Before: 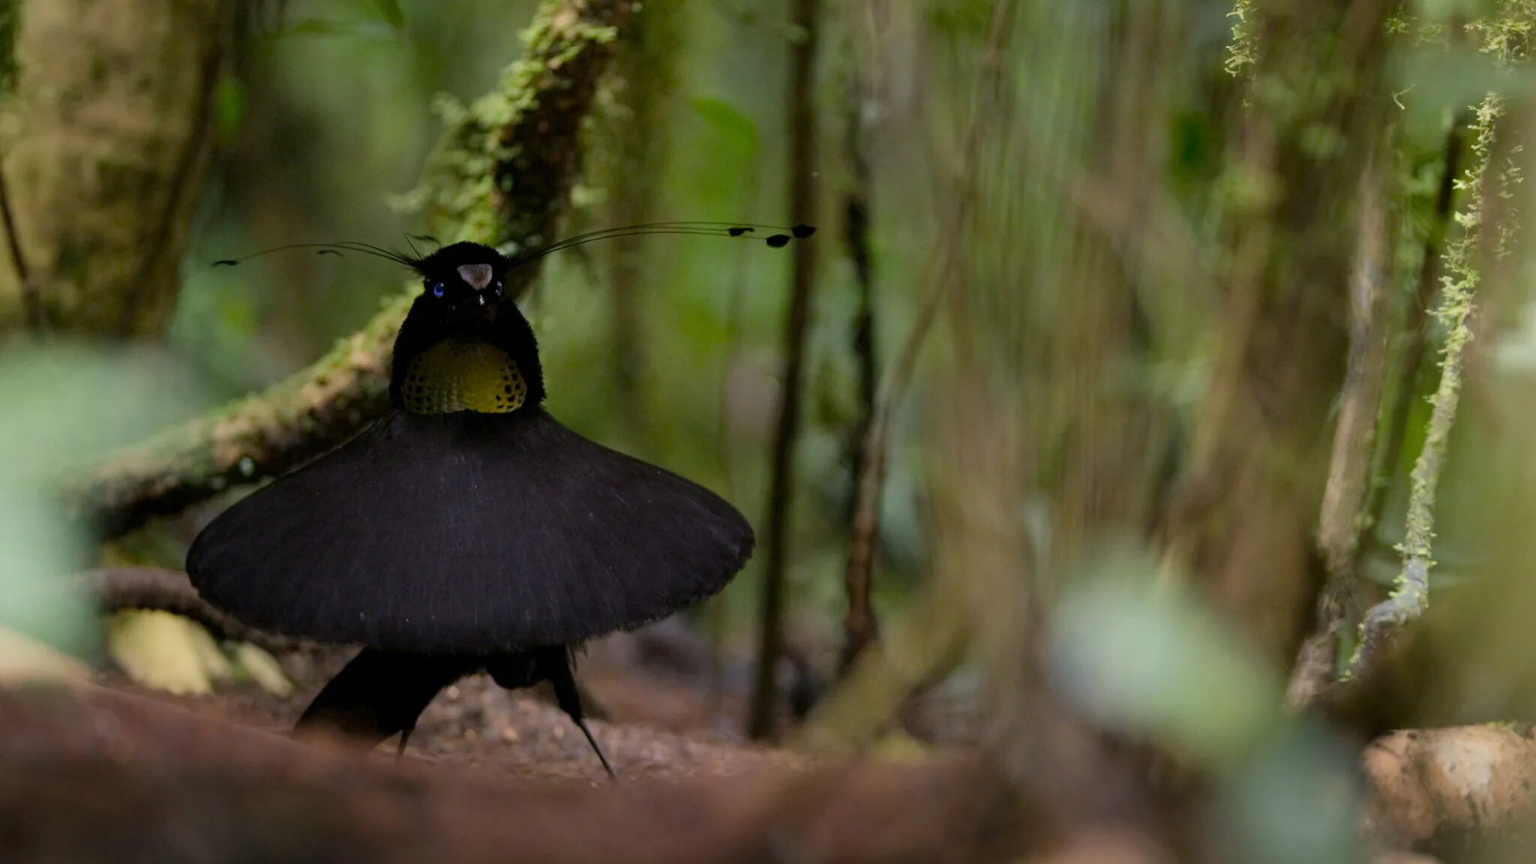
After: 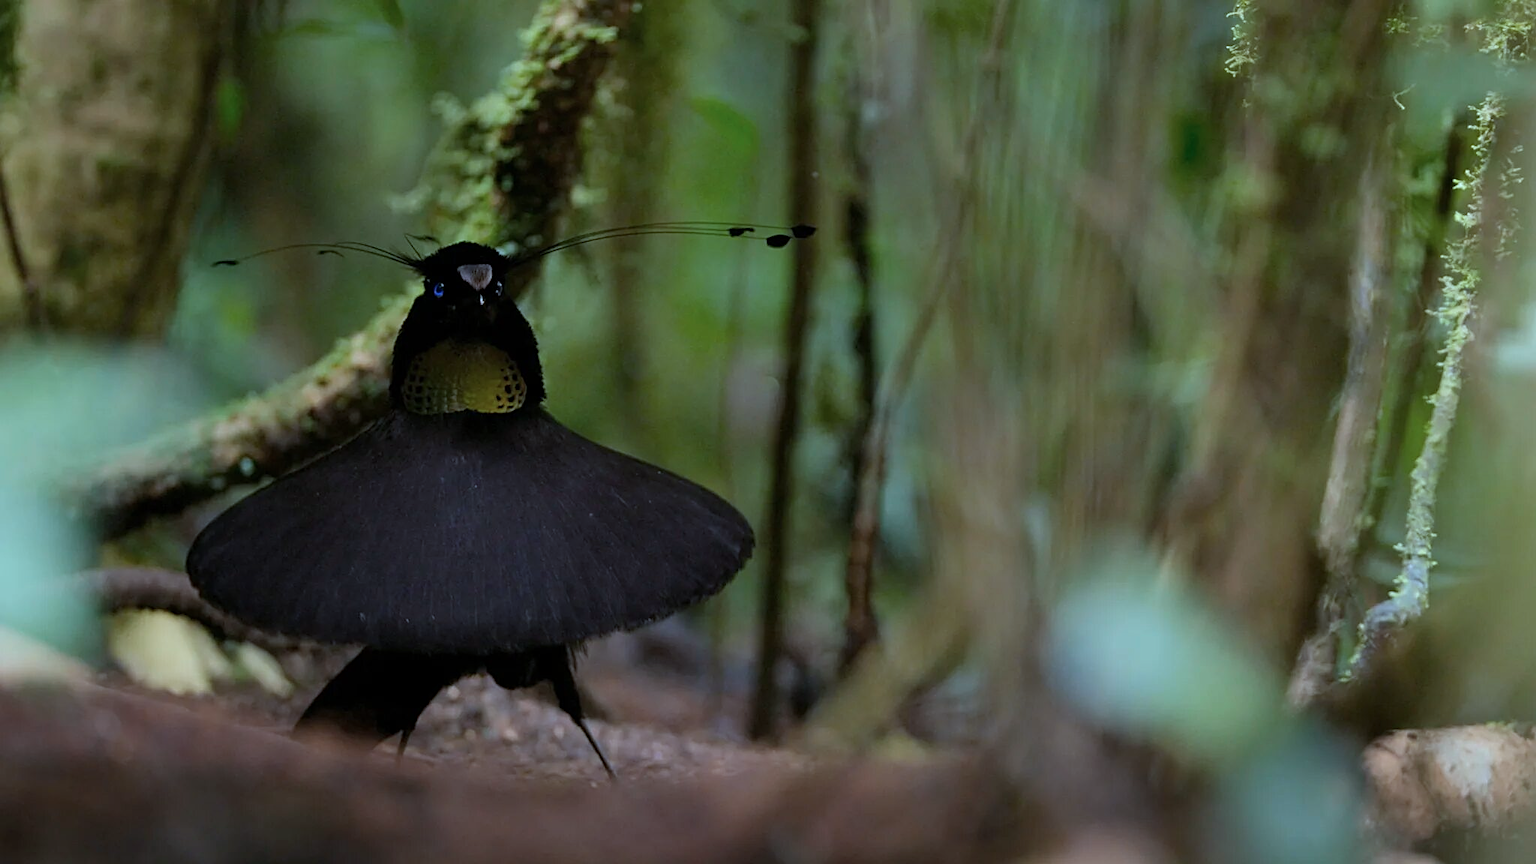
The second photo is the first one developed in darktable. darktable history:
color zones: curves: ch1 [(0.077, 0.436) (0.25, 0.5) (0.75, 0.5)]
color correction: highlights a* -9.35, highlights b* -23.15
sharpen: on, module defaults
